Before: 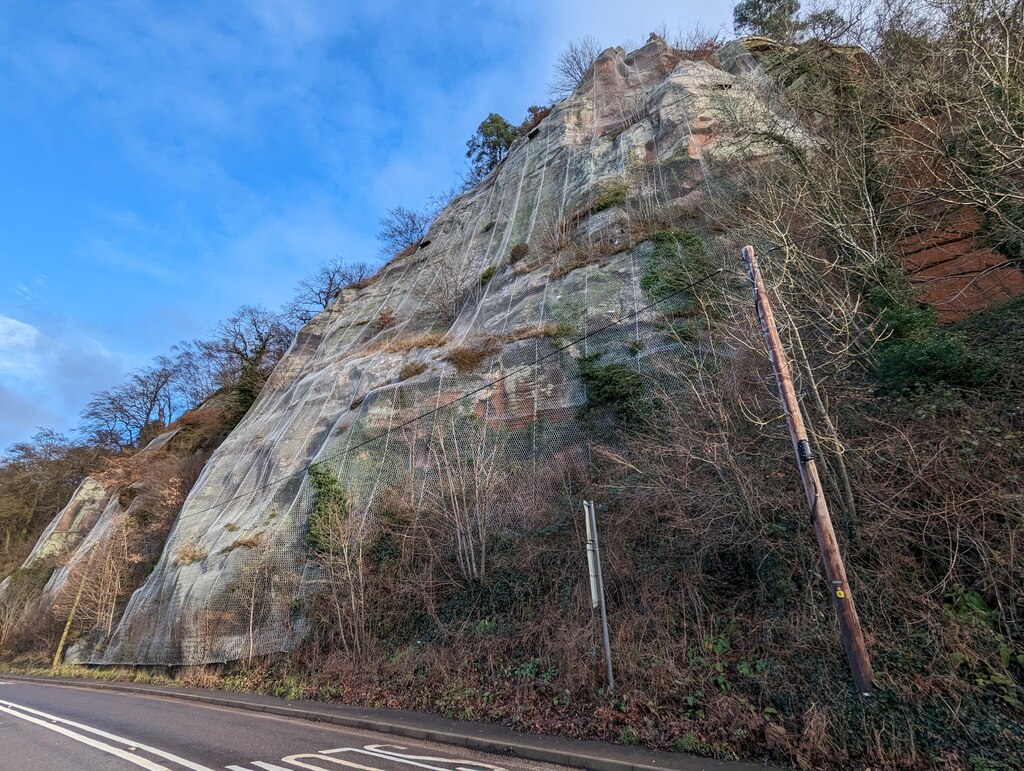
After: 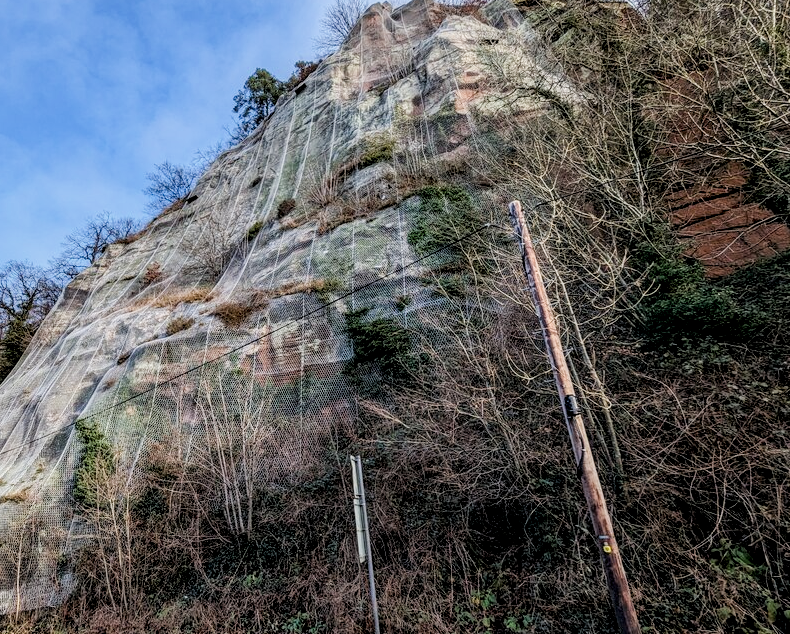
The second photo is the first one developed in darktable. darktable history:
local contrast: detail 130%
filmic rgb: black relative exposure -5.02 EV, white relative exposure 3.96 EV, threshold 3.04 EV, hardness 2.88, contrast 1.099, highlights saturation mix -20.48%, enable highlight reconstruction true
crop: left 22.793%, top 5.857%, bottom 11.838%
exposure: black level correction 0.004, exposure 0.42 EV, compensate highlight preservation false
